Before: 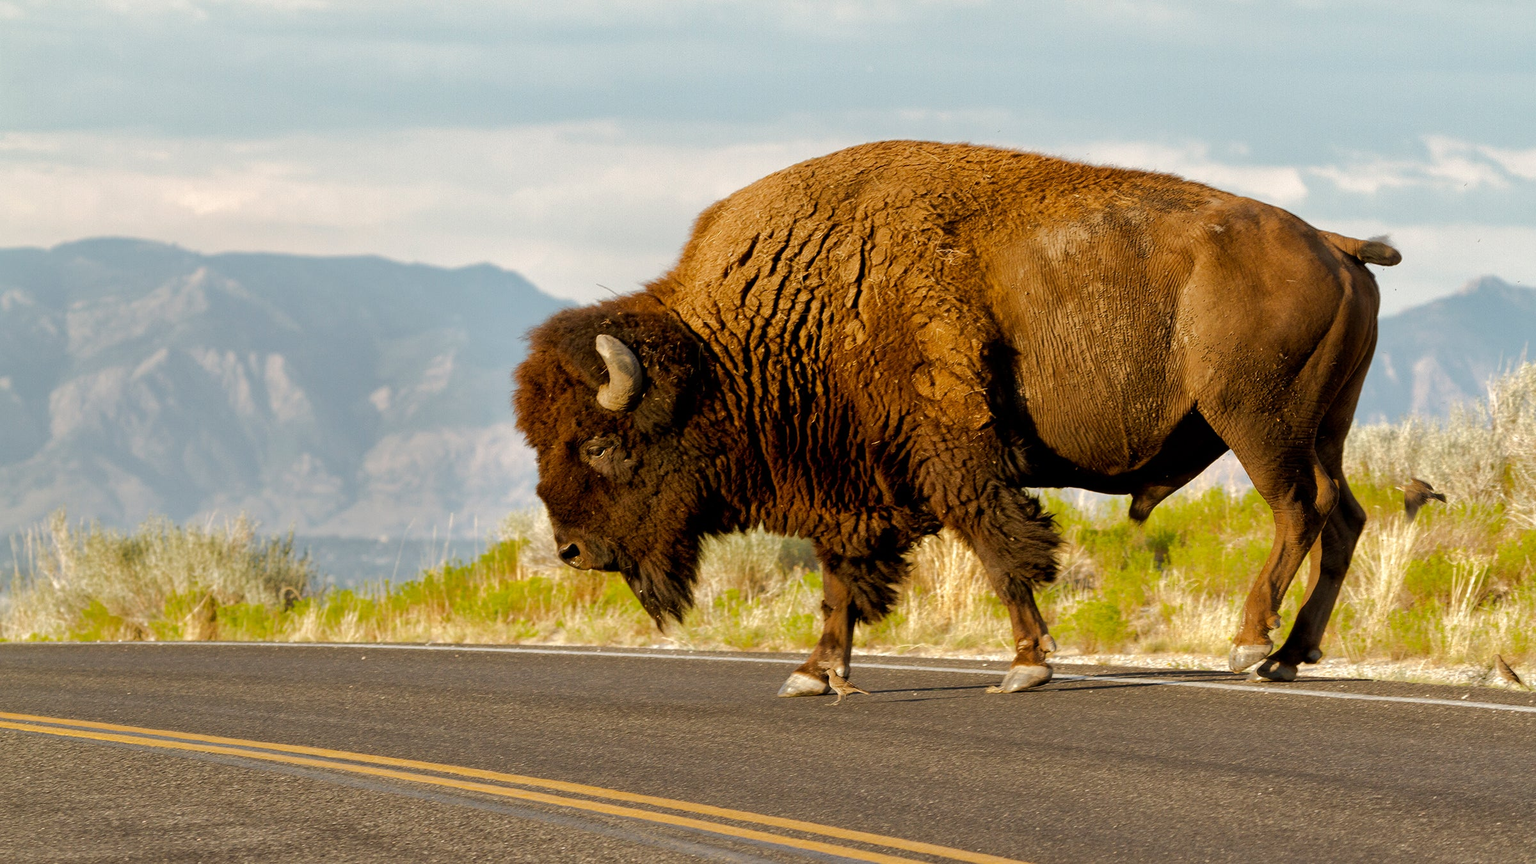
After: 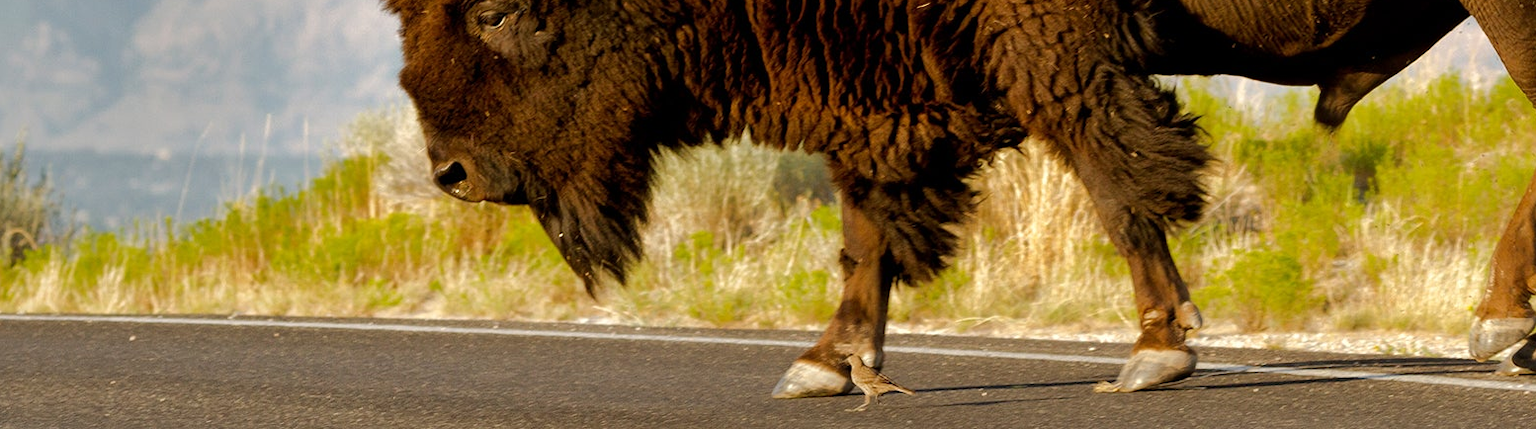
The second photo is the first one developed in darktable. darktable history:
crop: left 18.112%, top 50.842%, right 17.124%, bottom 16.933%
